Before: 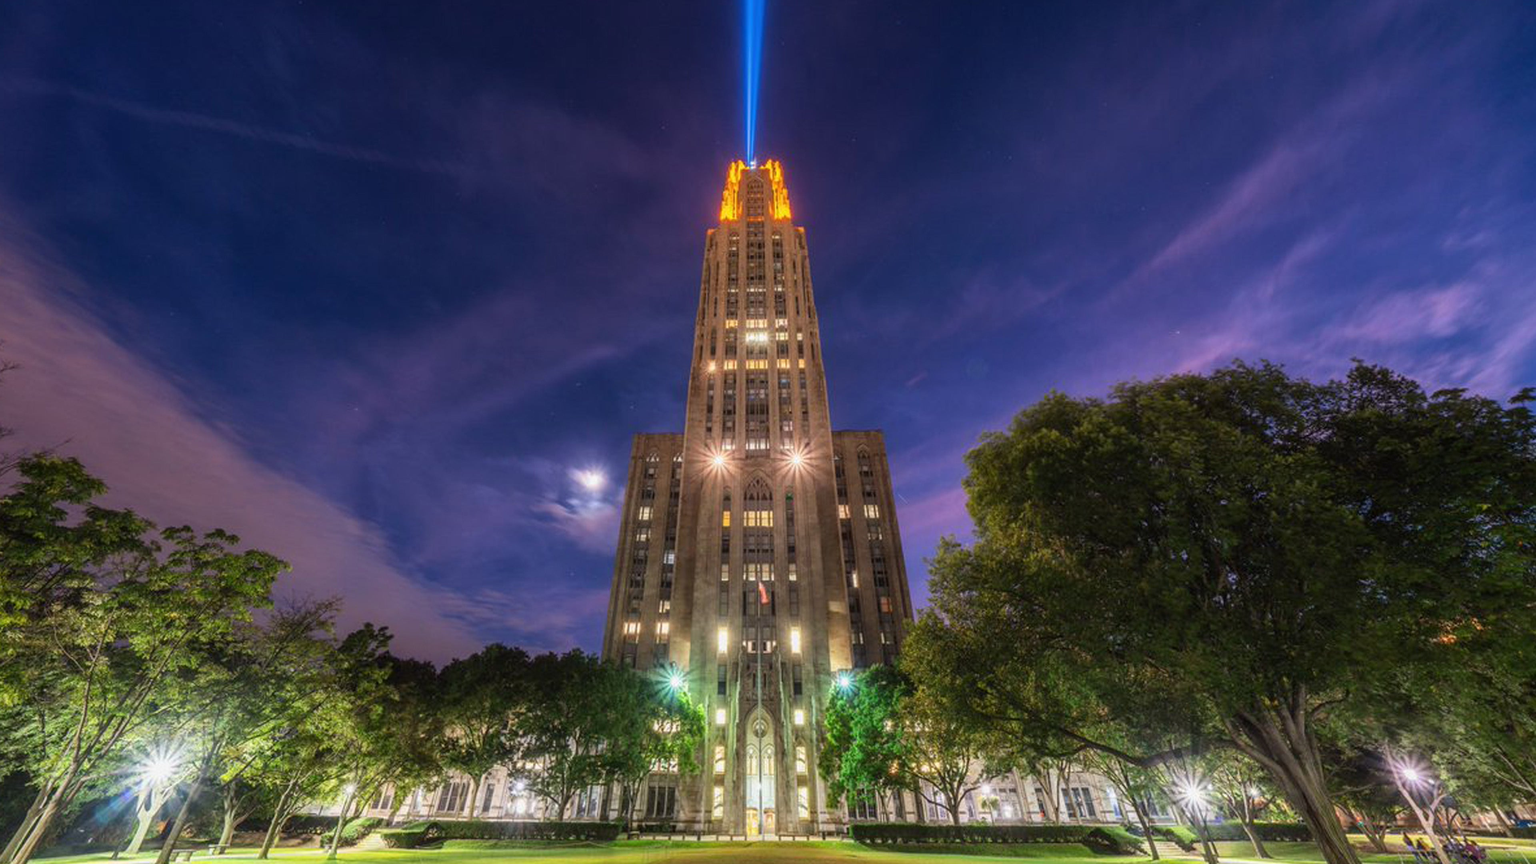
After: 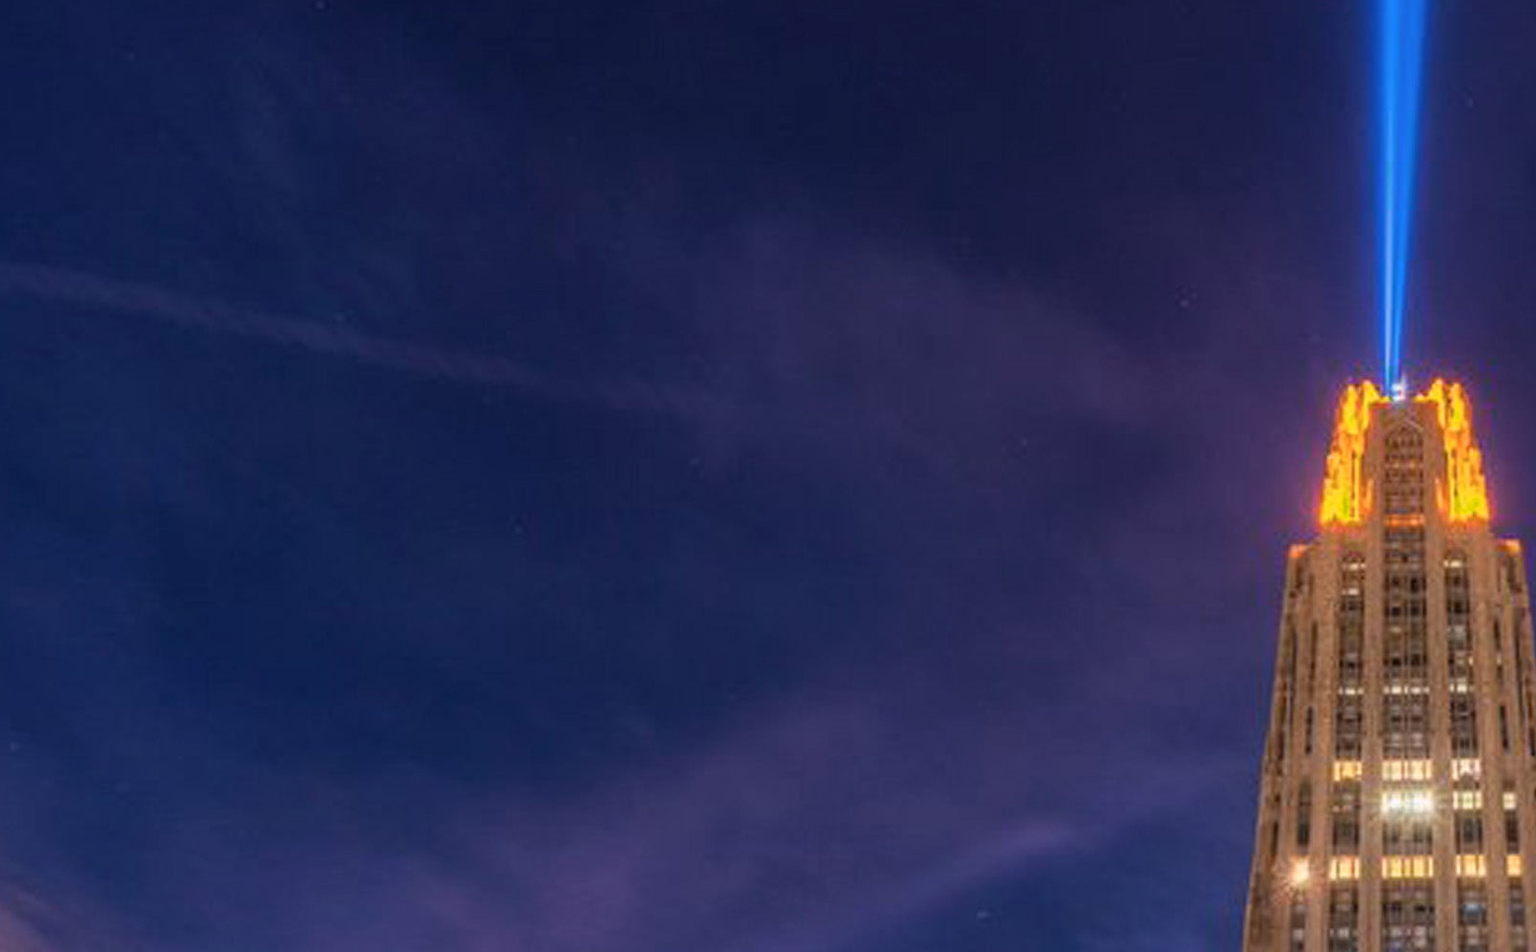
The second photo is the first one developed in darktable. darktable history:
color zones: curves: ch0 [(0.25, 0.5) (0.347, 0.092) (0.75, 0.5)]; ch1 [(0.25, 0.5) (0.33, 0.51) (0.75, 0.5)]
crop and rotate: left 10.817%, top 0.062%, right 47.194%, bottom 53.626%
